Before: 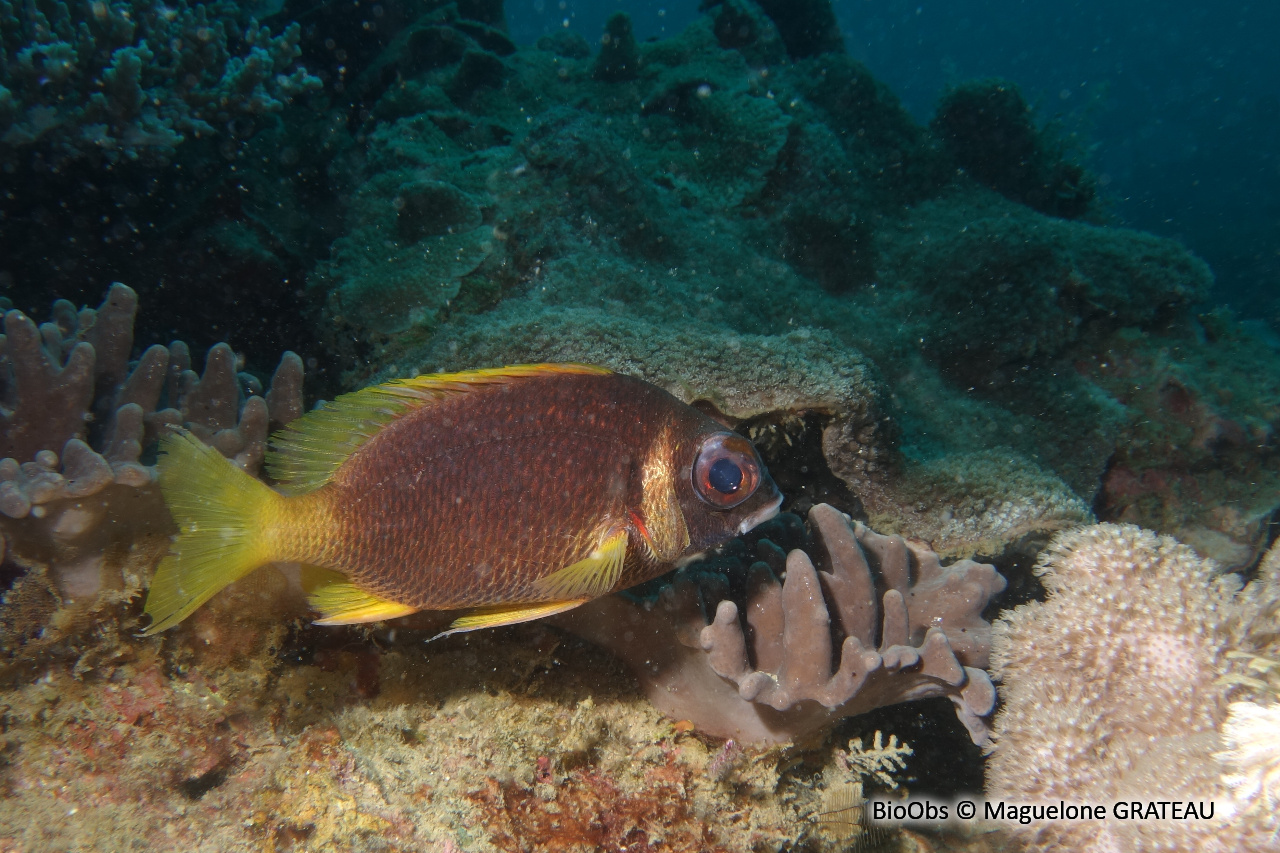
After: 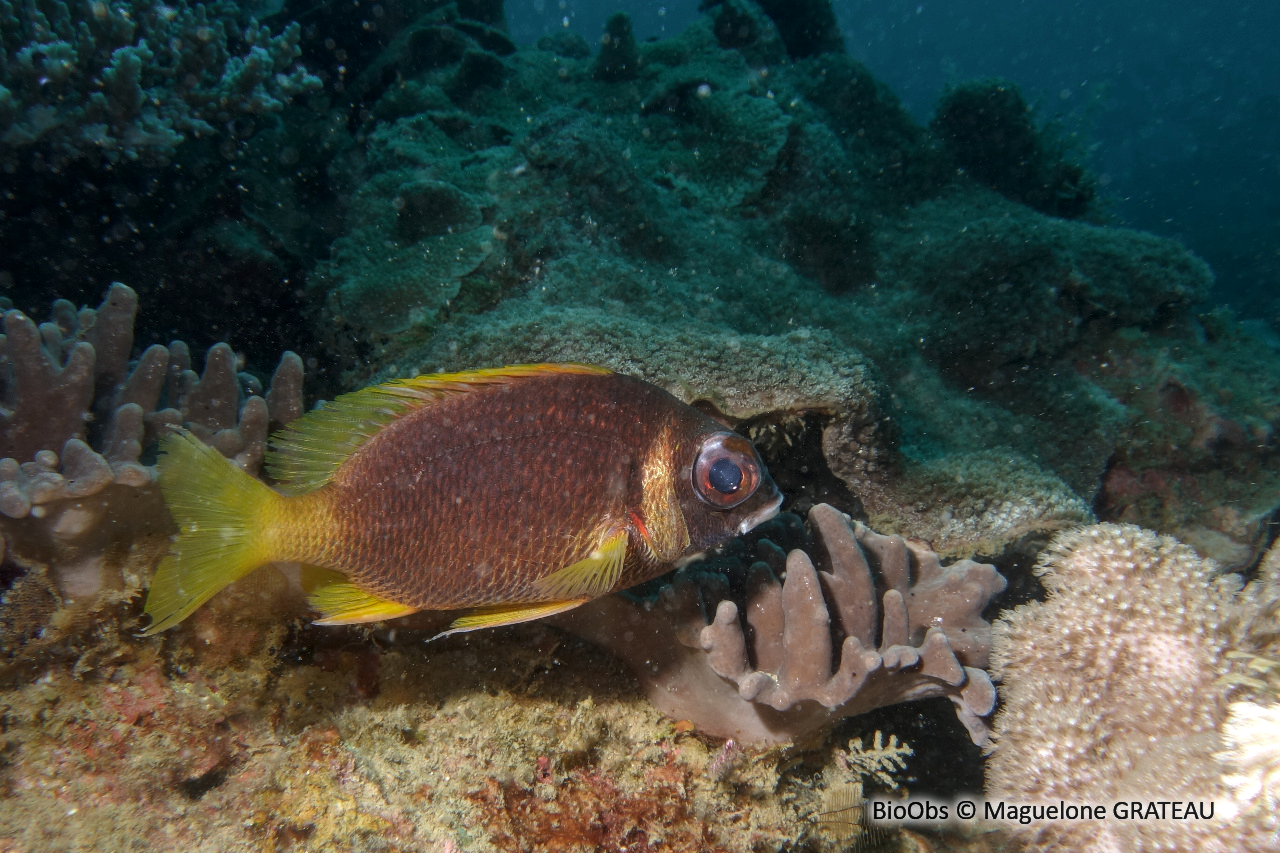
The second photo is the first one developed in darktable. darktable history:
local contrast: detail 130%
color zones: curves: ch0 [(0.203, 0.433) (0.607, 0.517) (0.697, 0.696) (0.705, 0.897)]
exposure: exposure 0 EV, compensate highlight preservation false
